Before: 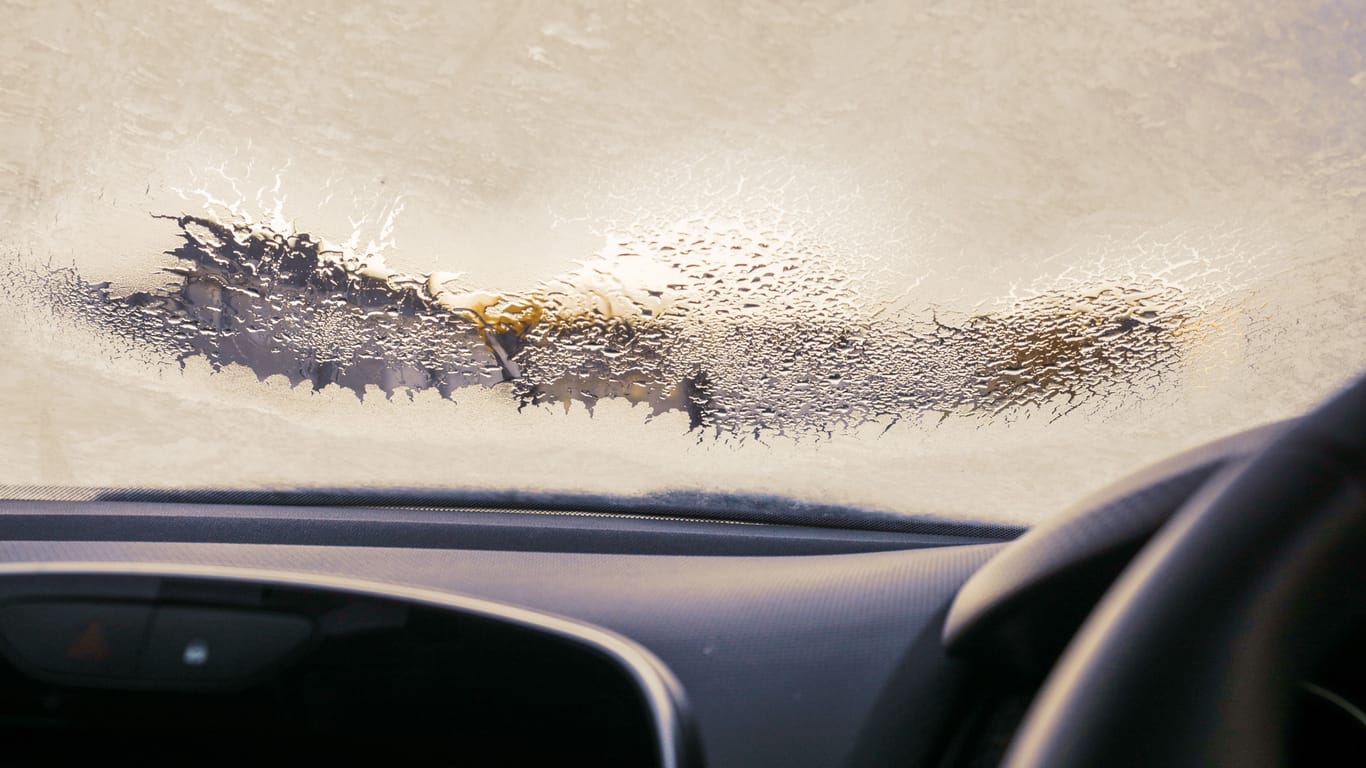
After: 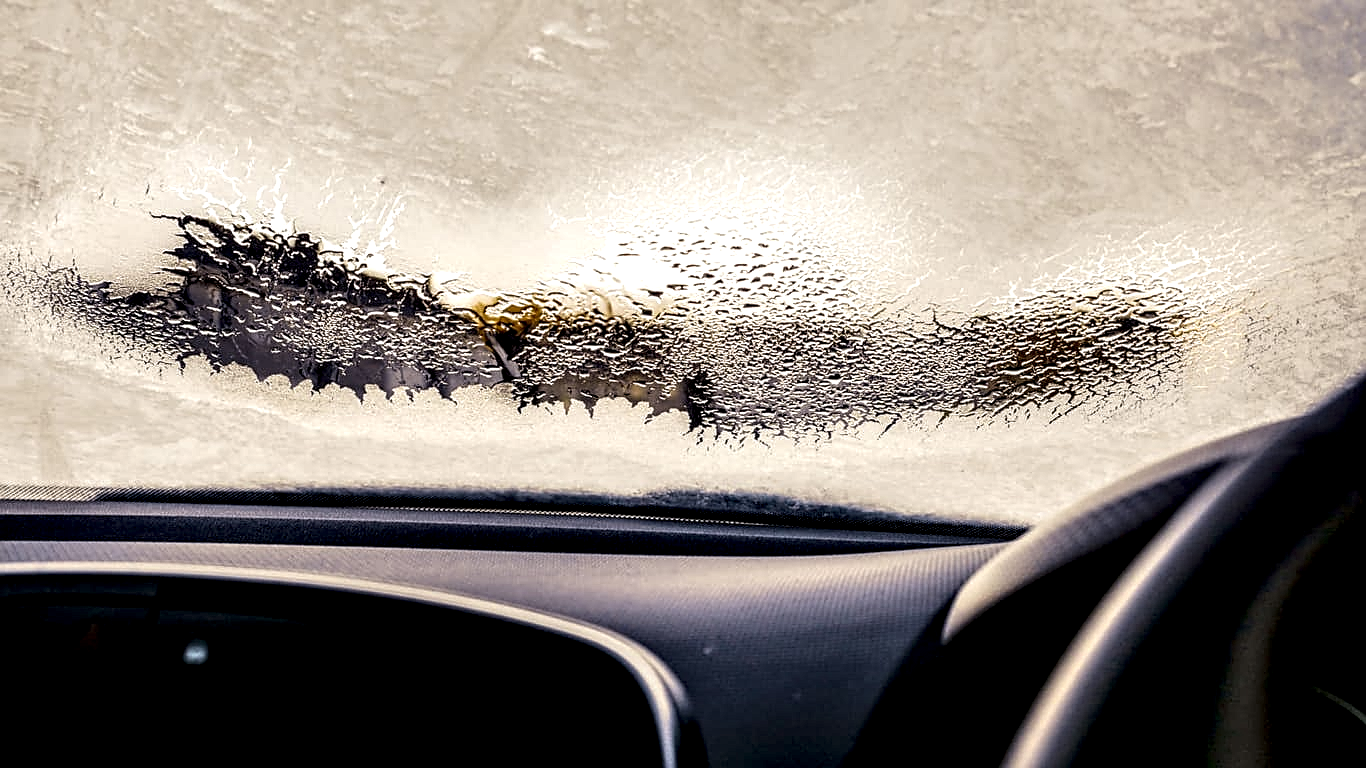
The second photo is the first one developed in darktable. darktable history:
sharpen: on, module defaults
local contrast: shadows 183%, detail 223%
